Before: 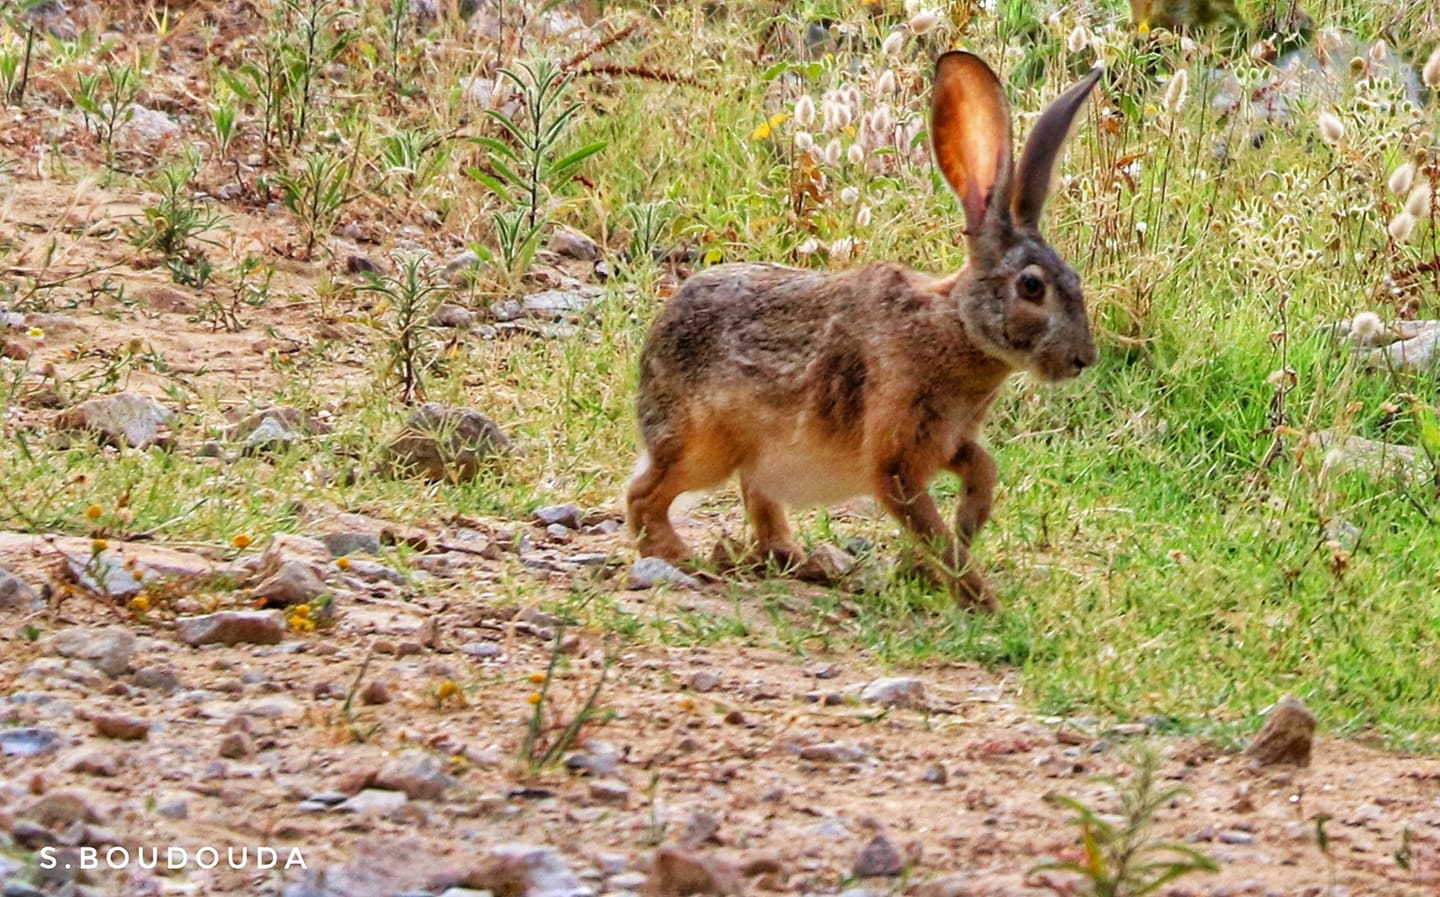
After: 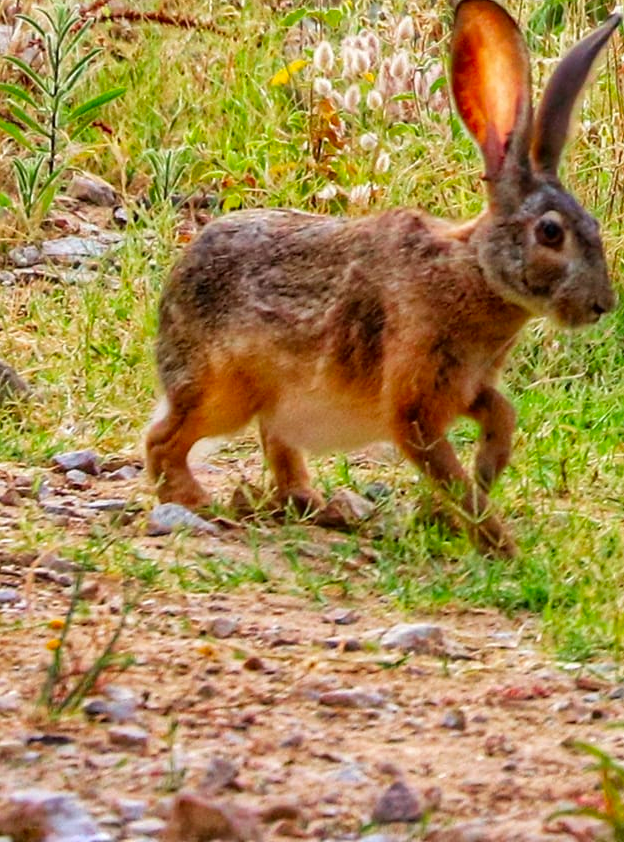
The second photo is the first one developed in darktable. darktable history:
contrast brightness saturation: brightness -0.02, saturation 0.35
crop: left 33.452%, top 6.025%, right 23.155%
